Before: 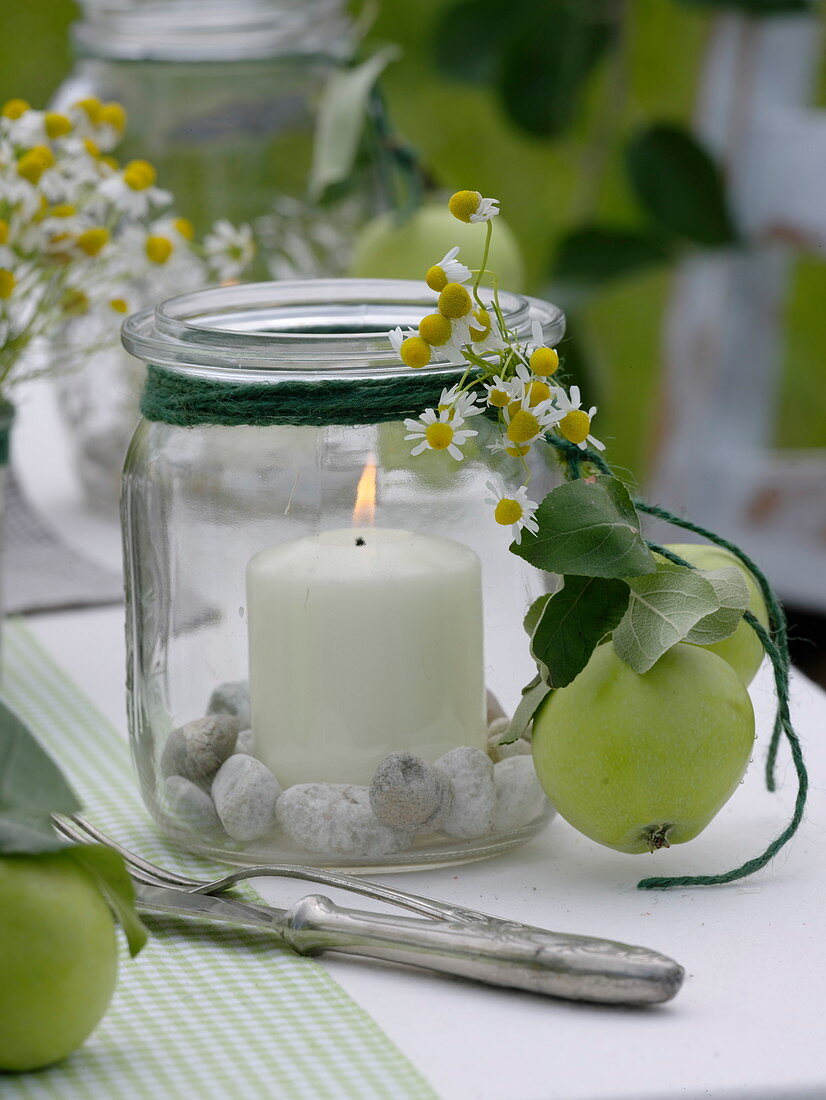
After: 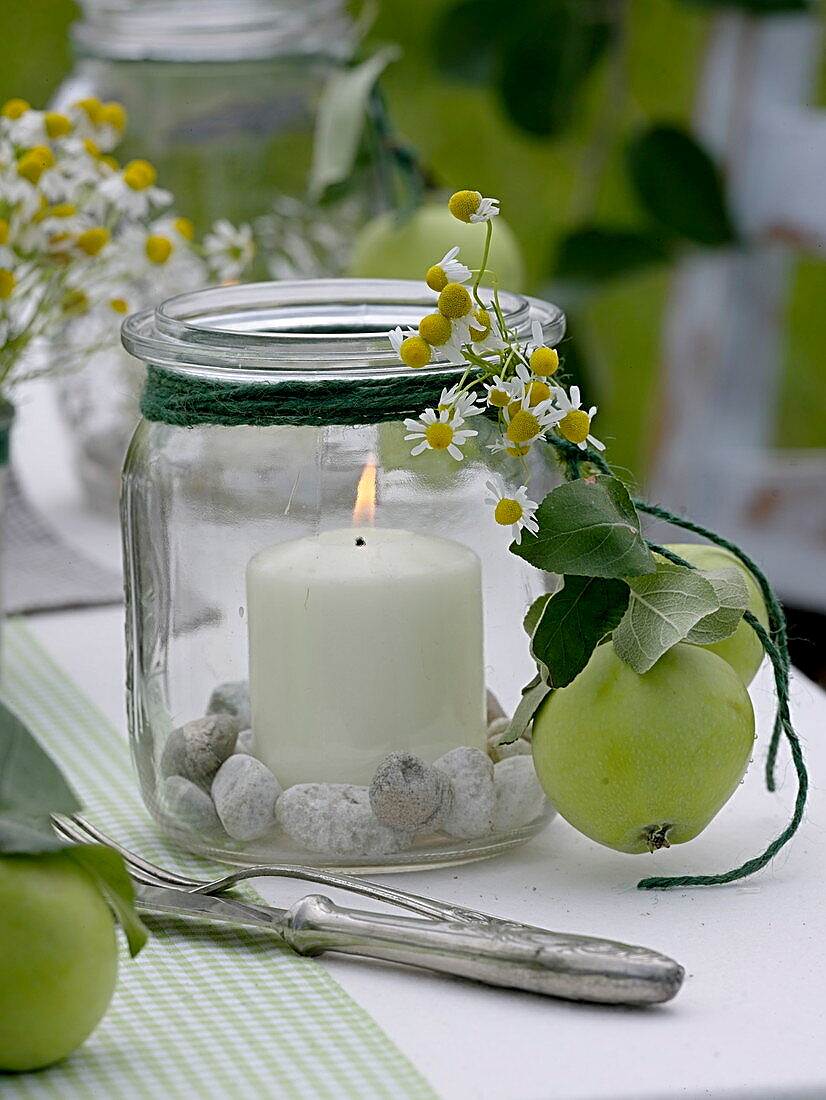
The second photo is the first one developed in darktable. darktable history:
sharpen: radius 2.708, amount 0.657
exposure: black level correction 0.005, exposure 0.016 EV, compensate exposure bias true, compensate highlight preservation false
